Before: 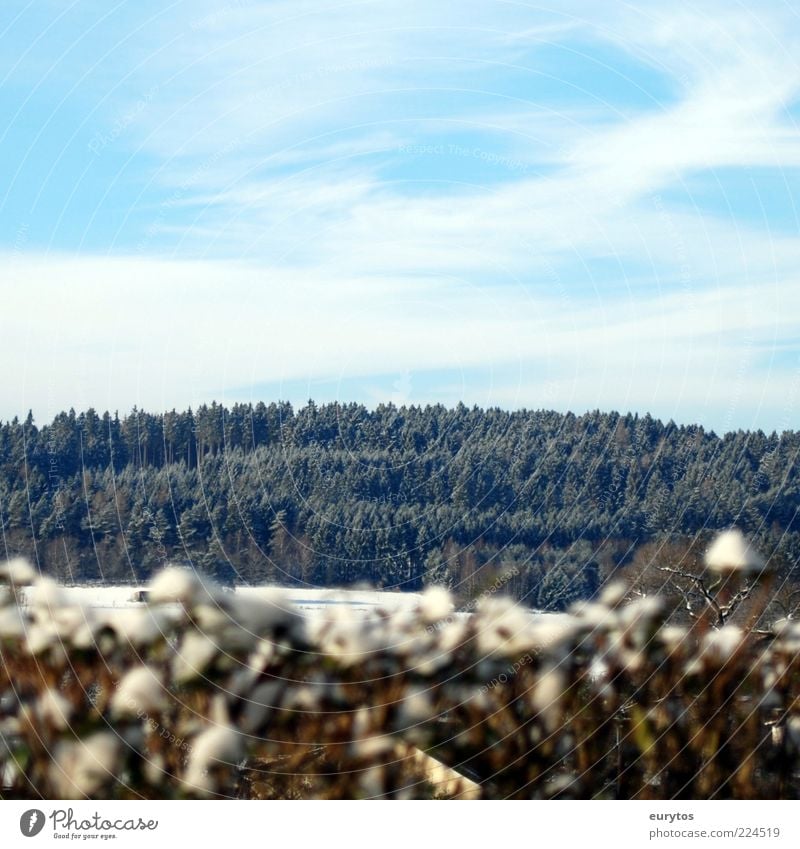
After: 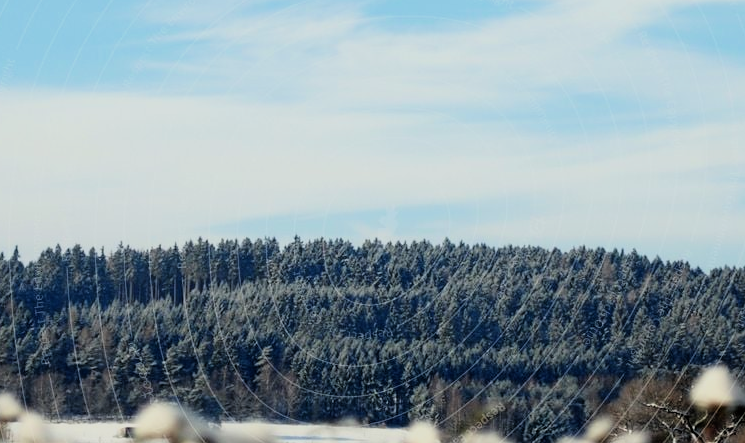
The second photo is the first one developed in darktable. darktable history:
filmic rgb: black relative exposure -5.14 EV, white relative exposure 3.97 EV, threshold 5.99 EV, hardness 2.88, contrast 1.098, color science v6 (2022), enable highlight reconstruction true
crop: left 1.85%, top 19.43%, right 4.92%, bottom 28.365%
